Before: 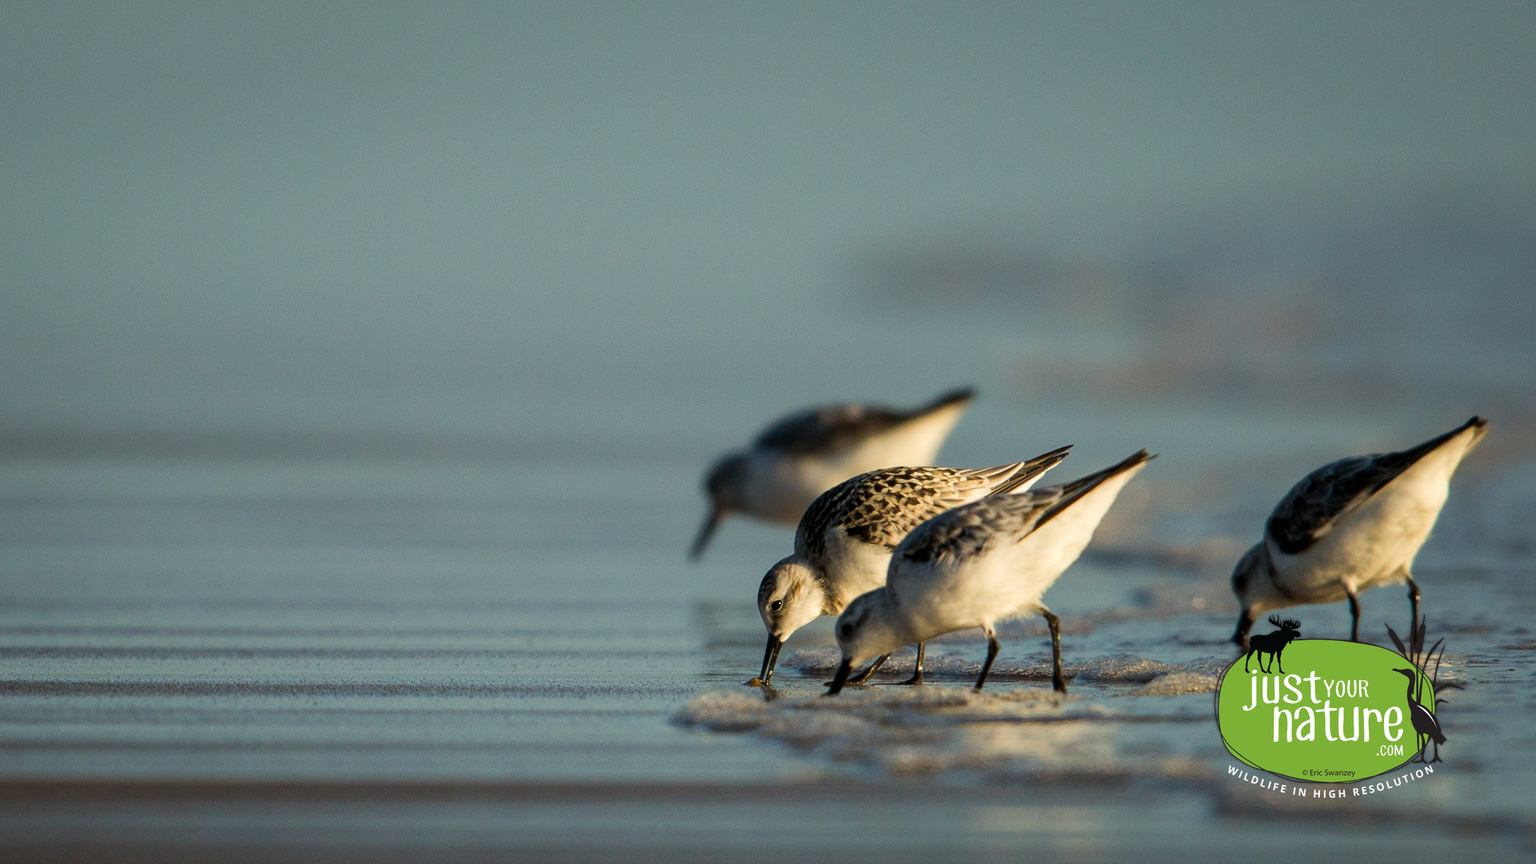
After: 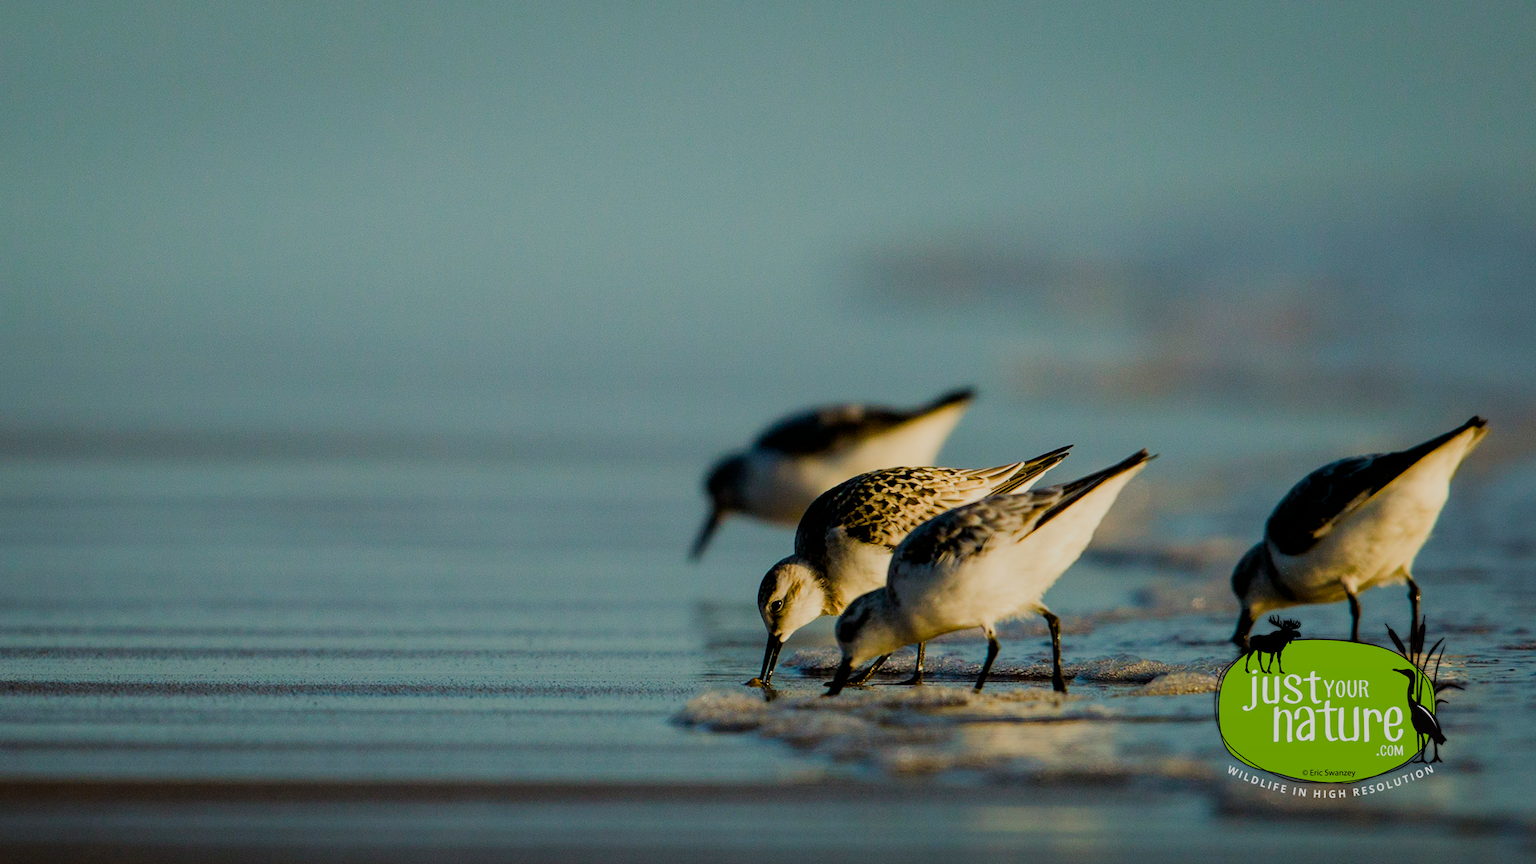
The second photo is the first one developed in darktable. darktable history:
color balance rgb: global offset › luminance -0.5%, perceptual saturation grading › highlights -17.77%, perceptual saturation grading › mid-tones 33.1%, perceptual saturation grading › shadows 50.52%, perceptual brilliance grading › highlights 10.8%, perceptual brilliance grading › shadows -10.8%, global vibrance 24.22%, contrast -25%
filmic rgb: black relative exposure -5 EV, hardness 2.88, contrast 1.2
graduated density: rotation -180°, offset 24.95
